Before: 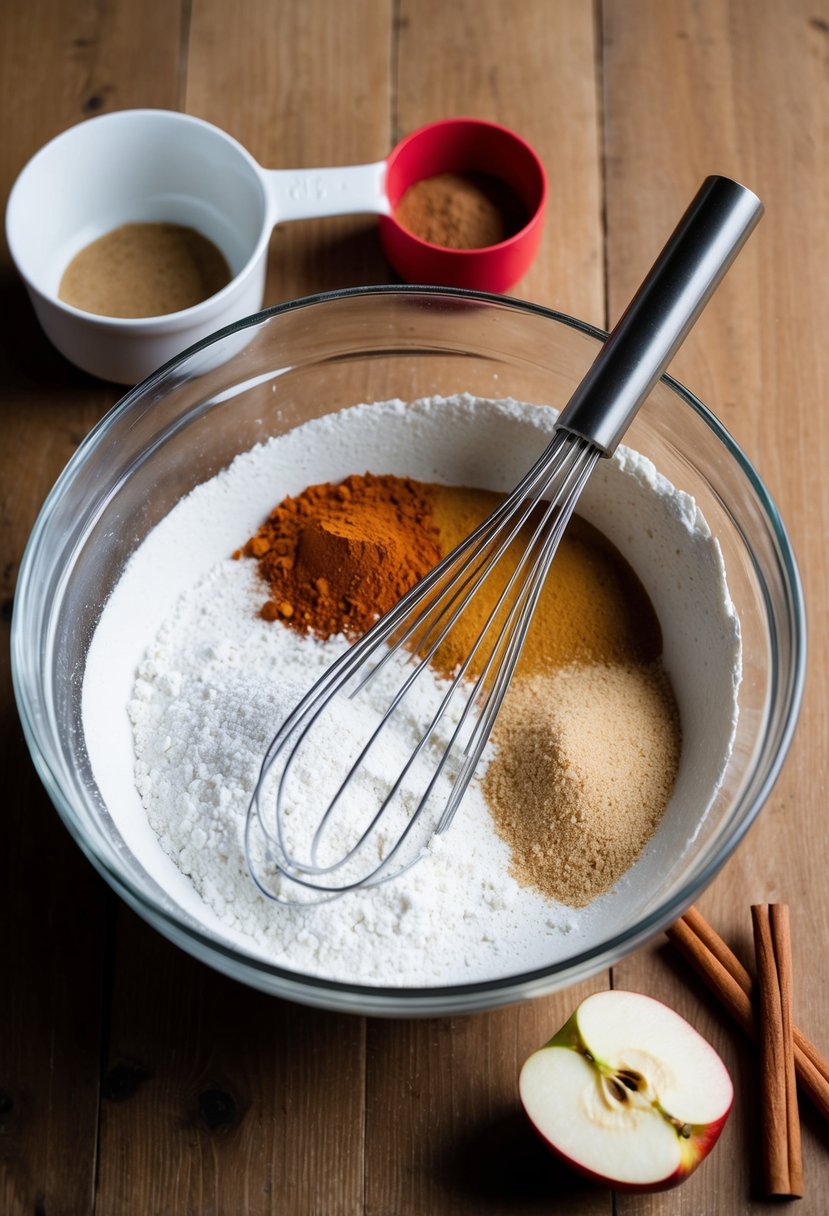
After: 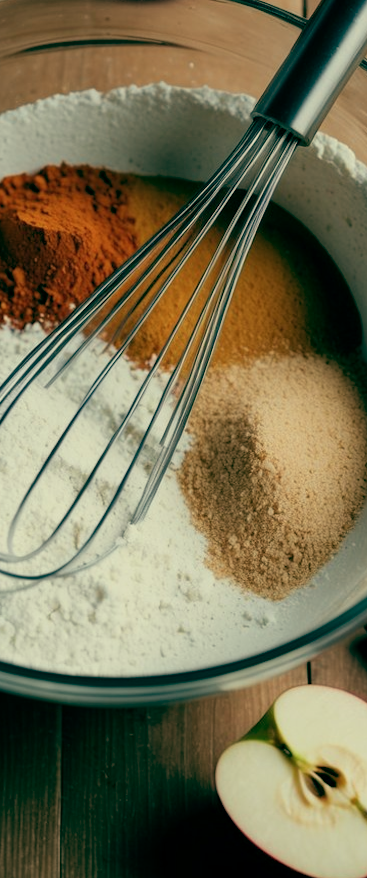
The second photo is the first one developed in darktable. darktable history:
crop: left 35.432%, top 26.233%, right 20.145%, bottom 3.432%
exposure: exposure -0.36 EV, compensate highlight preservation false
color correction: highlights a* -0.137, highlights b* -5.91, shadows a* -0.137, shadows b* -0.137
rotate and perspective: lens shift (horizontal) -0.055, automatic cropping off
color balance: mode lift, gamma, gain (sRGB), lift [1, 0.69, 1, 1], gamma [1, 1.482, 1, 1], gain [1, 1, 1, 0.802]
